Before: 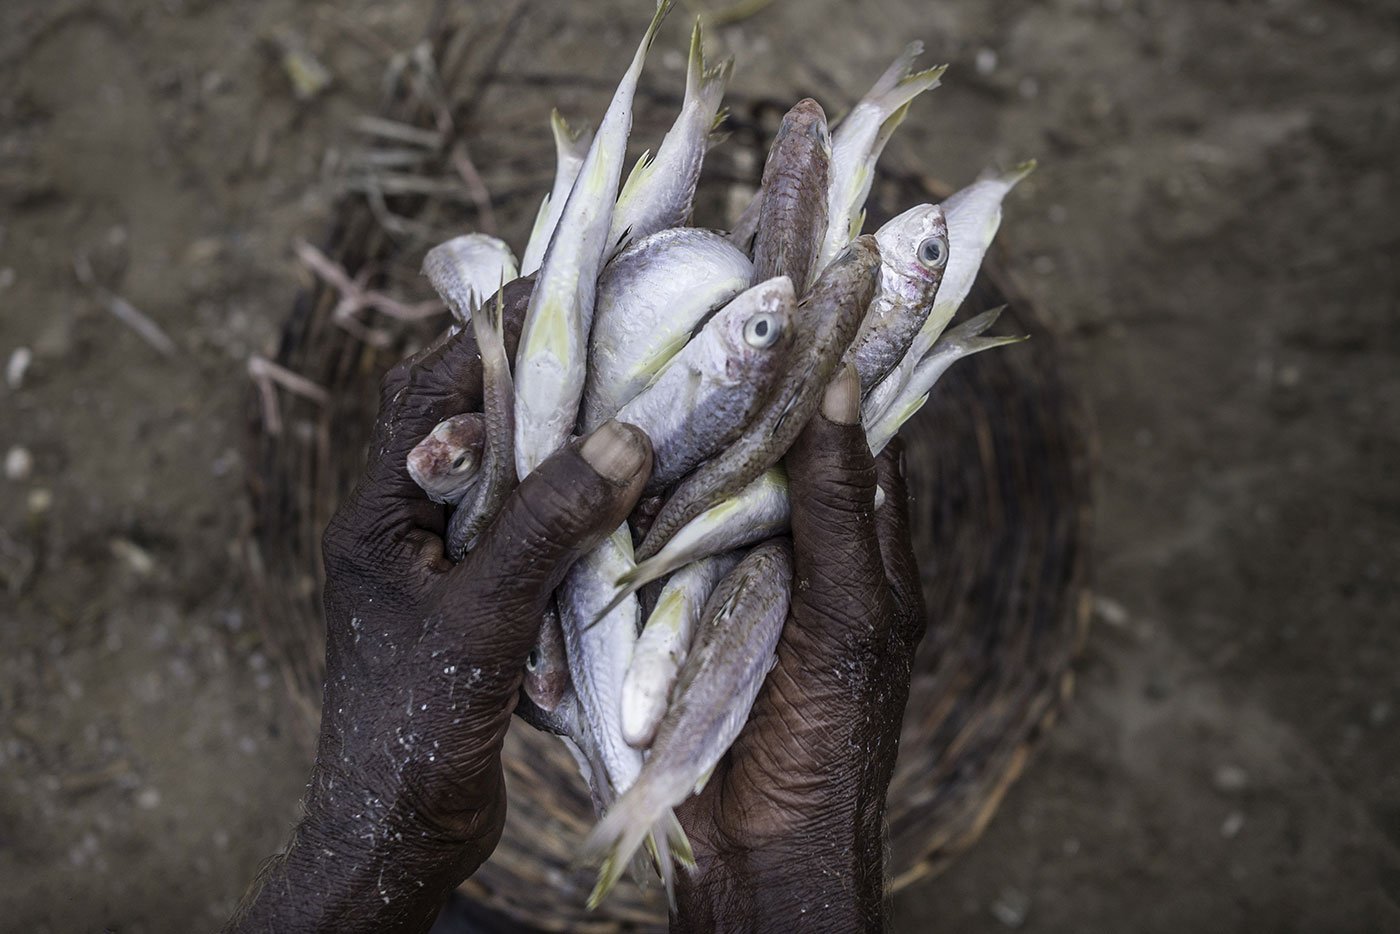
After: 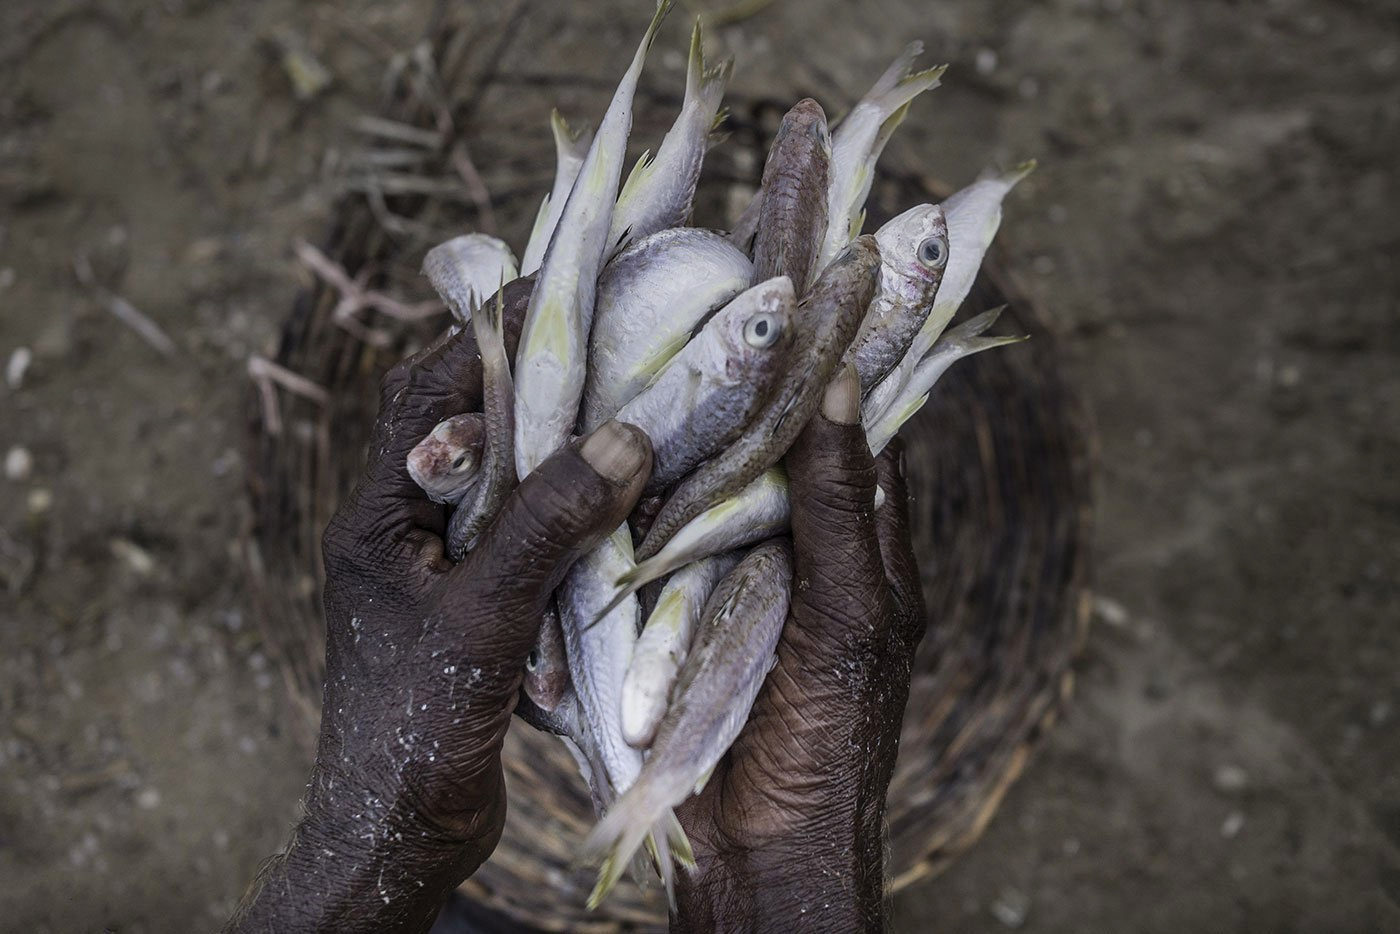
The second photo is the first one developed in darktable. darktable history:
shadows and highlights: shadows 43.71, white point adjustment -1.46, soften with gaussian
graduated density: on, module defaults
